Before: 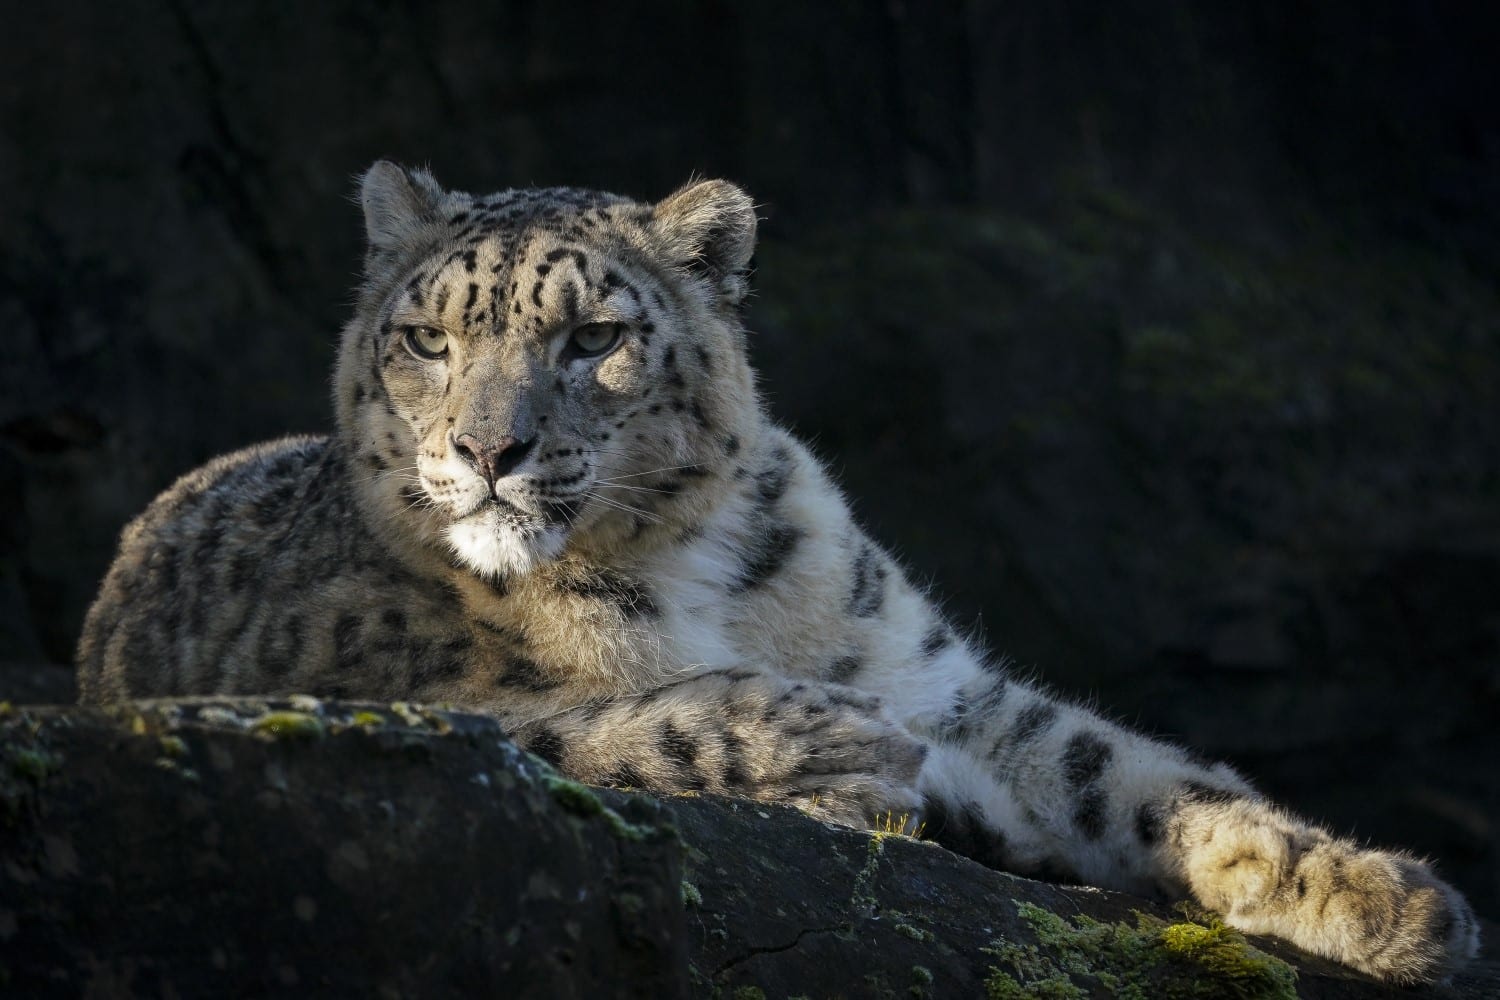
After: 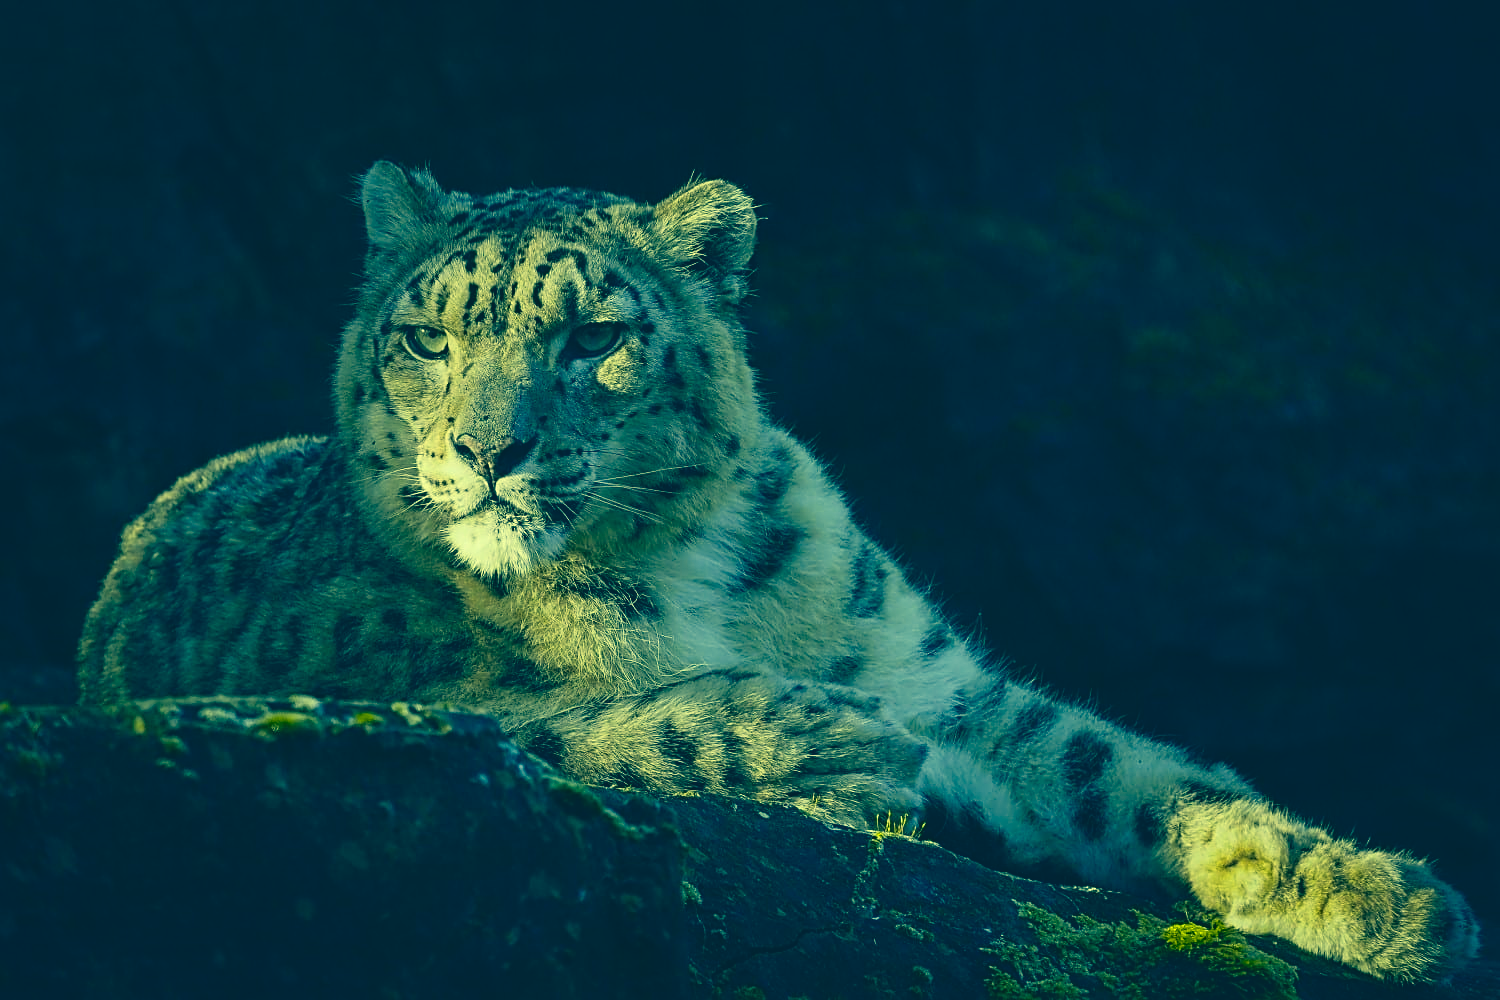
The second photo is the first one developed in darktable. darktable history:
contrast brightness saturation: contrast -0.093, saturation -0.092
color correction: highlights a* -15.79, highlights b* 39.78, shadows a* -39.65, shadows b* -26.35
sharpen: radius 2.534, amount 0.628
tone curve: curves: ch0 [(0, 0.036) (0.119, 0.115) (0.461, 0.479) (0.715, 0.767) (0.817, 0.865) (1, 0.998)]; ch1 [(0, 0) (0.377, 0.416) (0.44, 0.461) (0.487, 0.49) (0.514, 0.525) (0.538, 0.561) (0.67, 0.713) (1, 1)]; ch2 [(0, 0) (0.38, 0.405) (0.463, 0.445) (0.492, 0.486) (0.529, 0.533) (0.578, 0.59) (0.653, 0.698) (1, 1)], color space Lab, independent channels, preserve colors none
